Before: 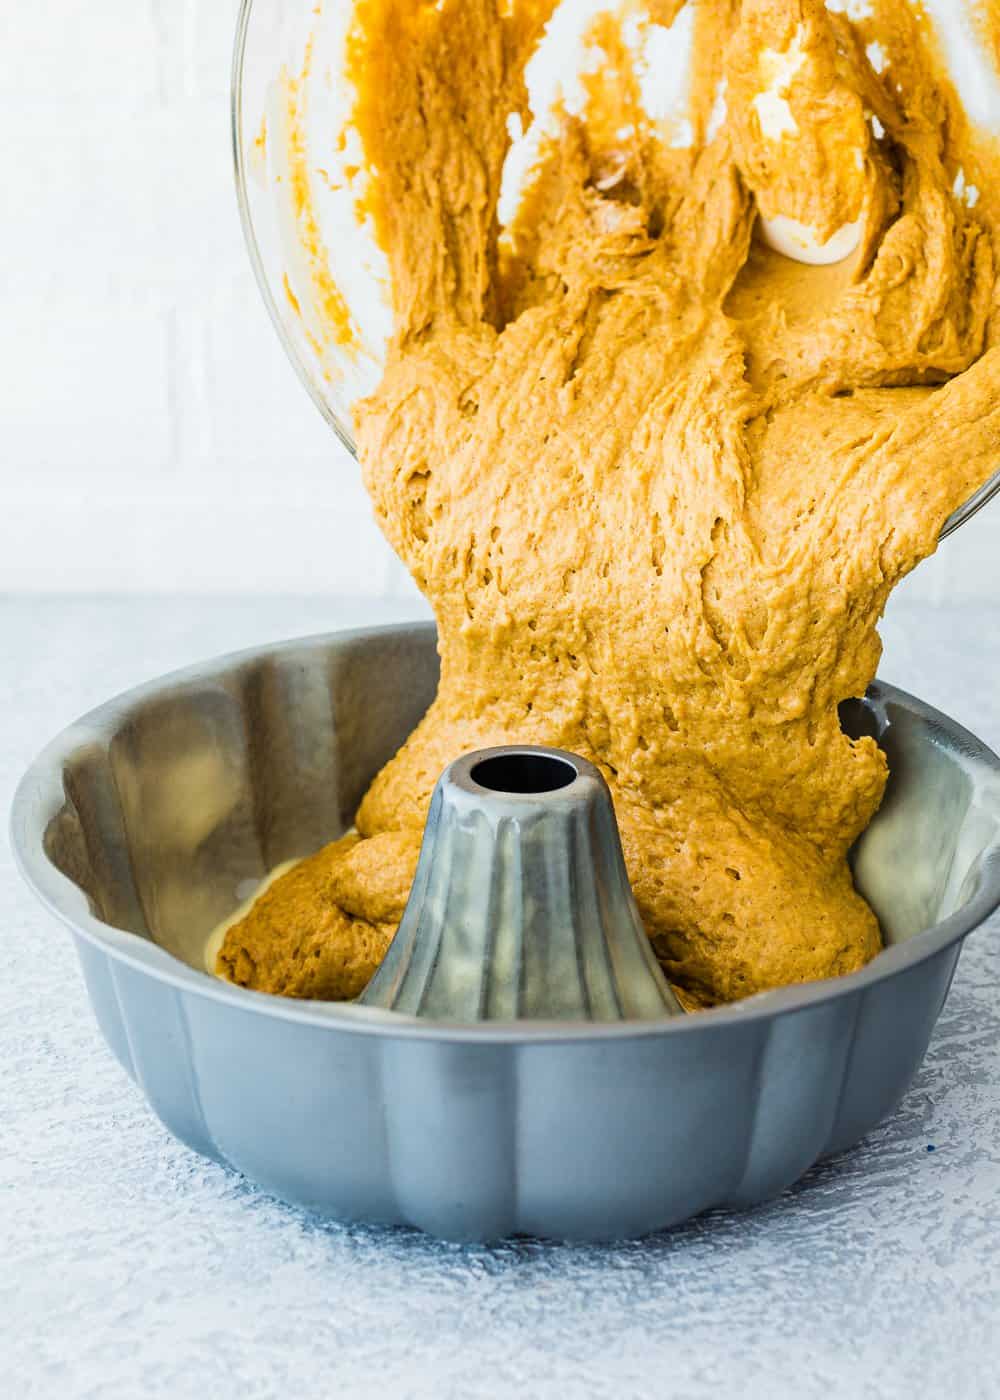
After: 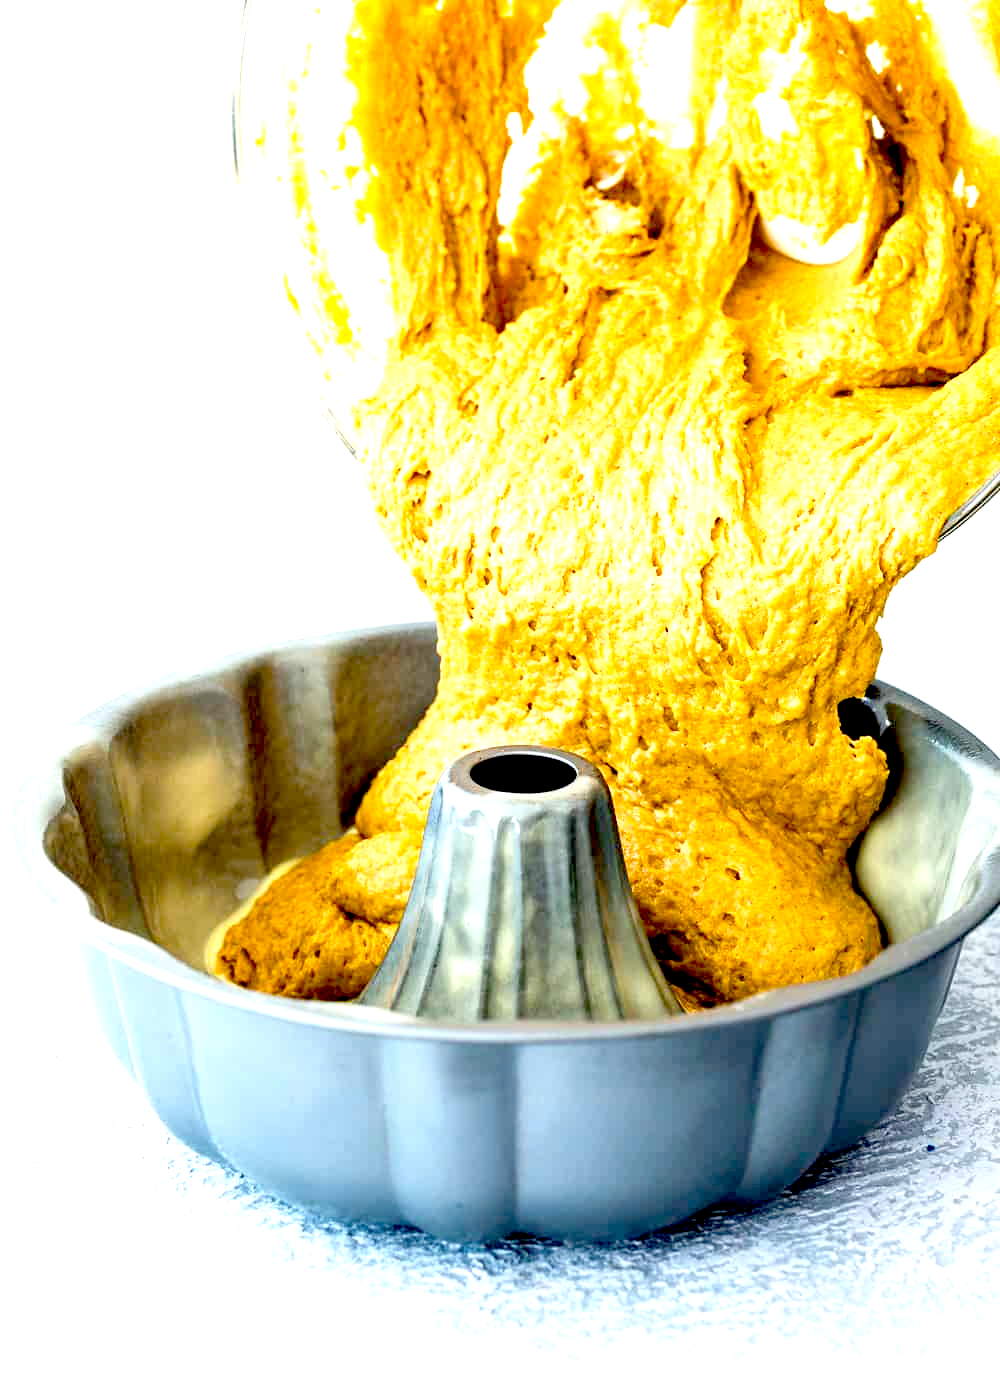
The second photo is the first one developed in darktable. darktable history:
exposure: black level correction 0.036, exposure 0.909 EV, compensate highlight preservation false
